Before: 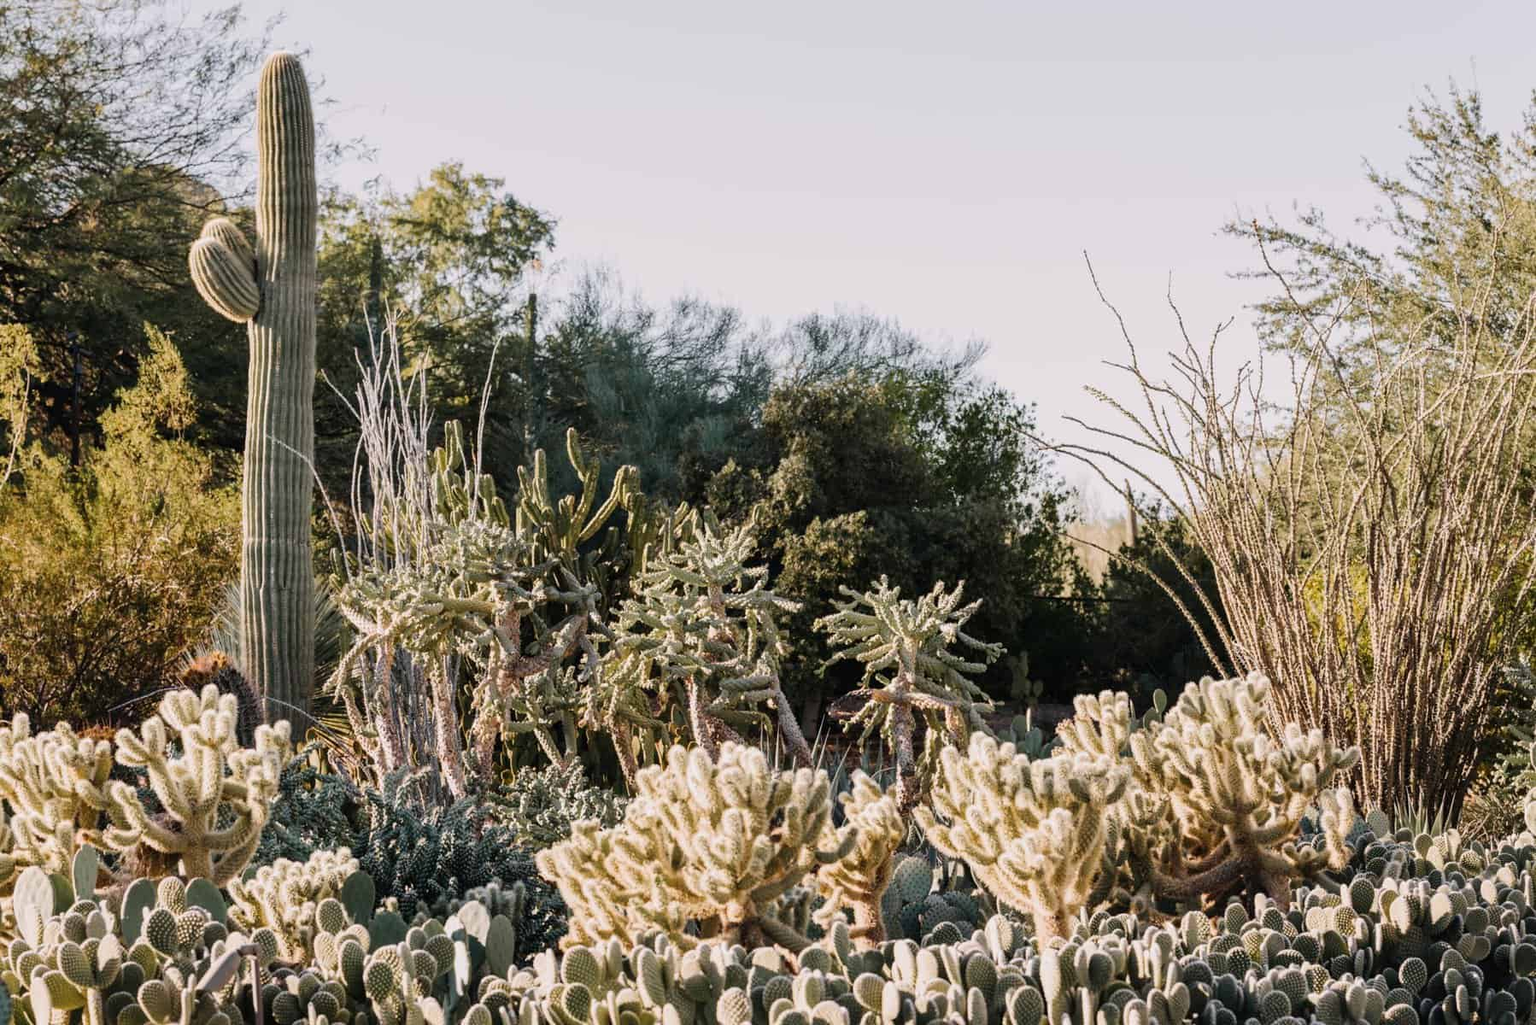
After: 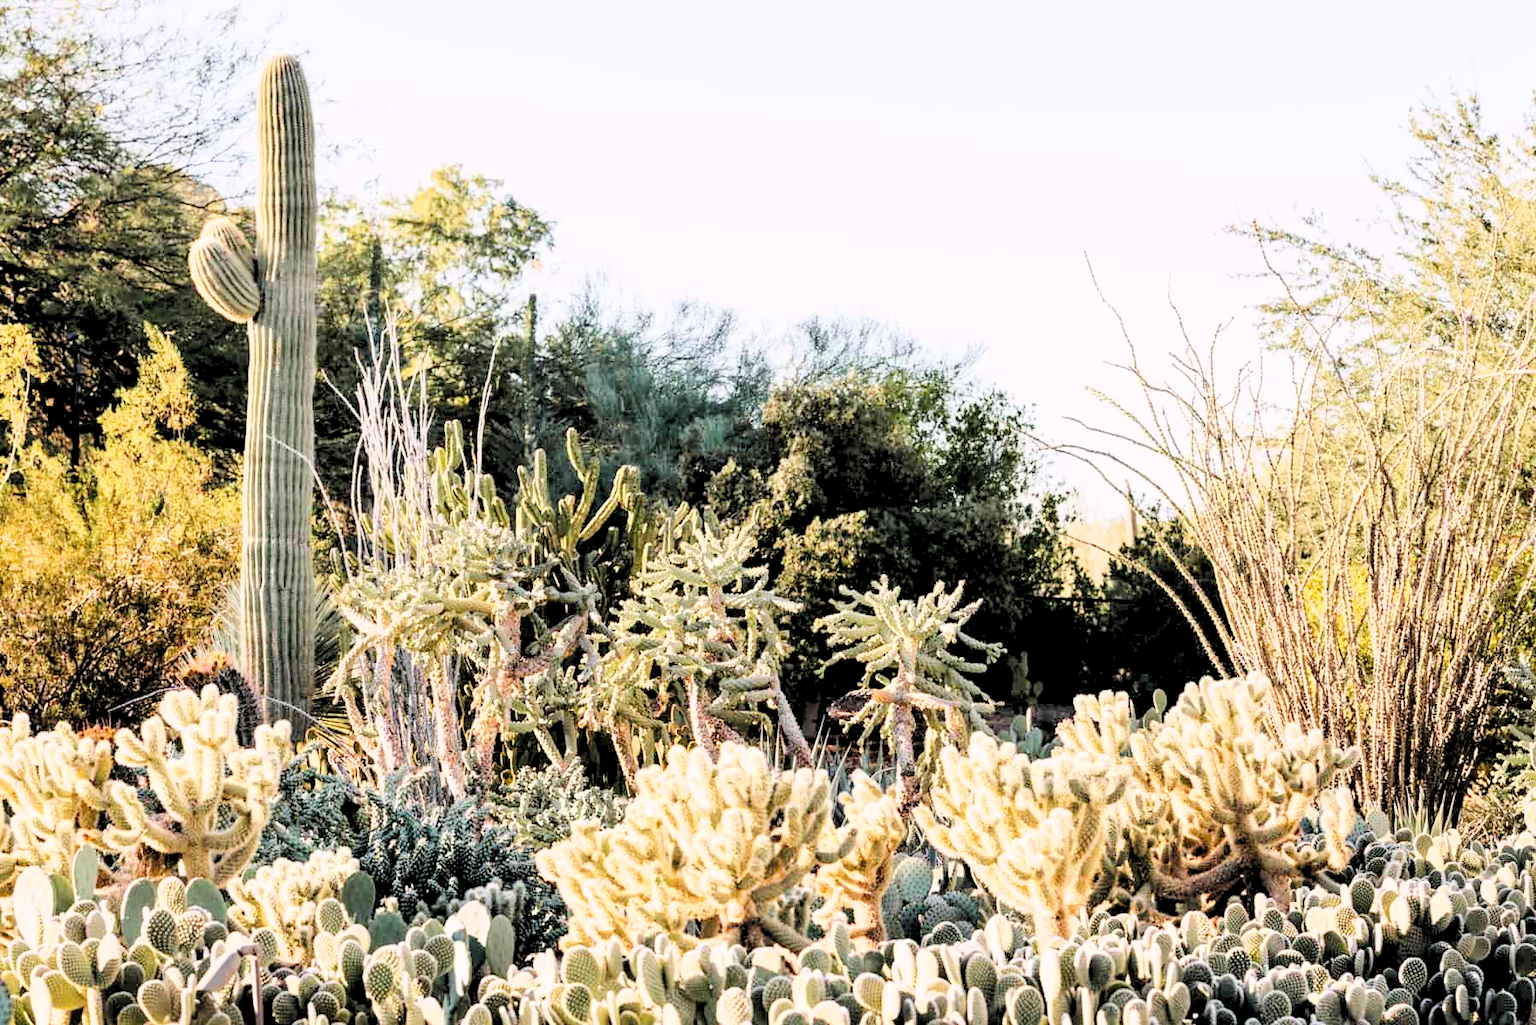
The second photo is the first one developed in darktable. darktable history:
levels: levels [0.093, 0.434, 0.988]
base curve: curves: ch0 [(0, 0) (0.028, 0.03) (0.121, 0.232) (0.46, 0.748) (0.859, 0.968) (1, 1)]
